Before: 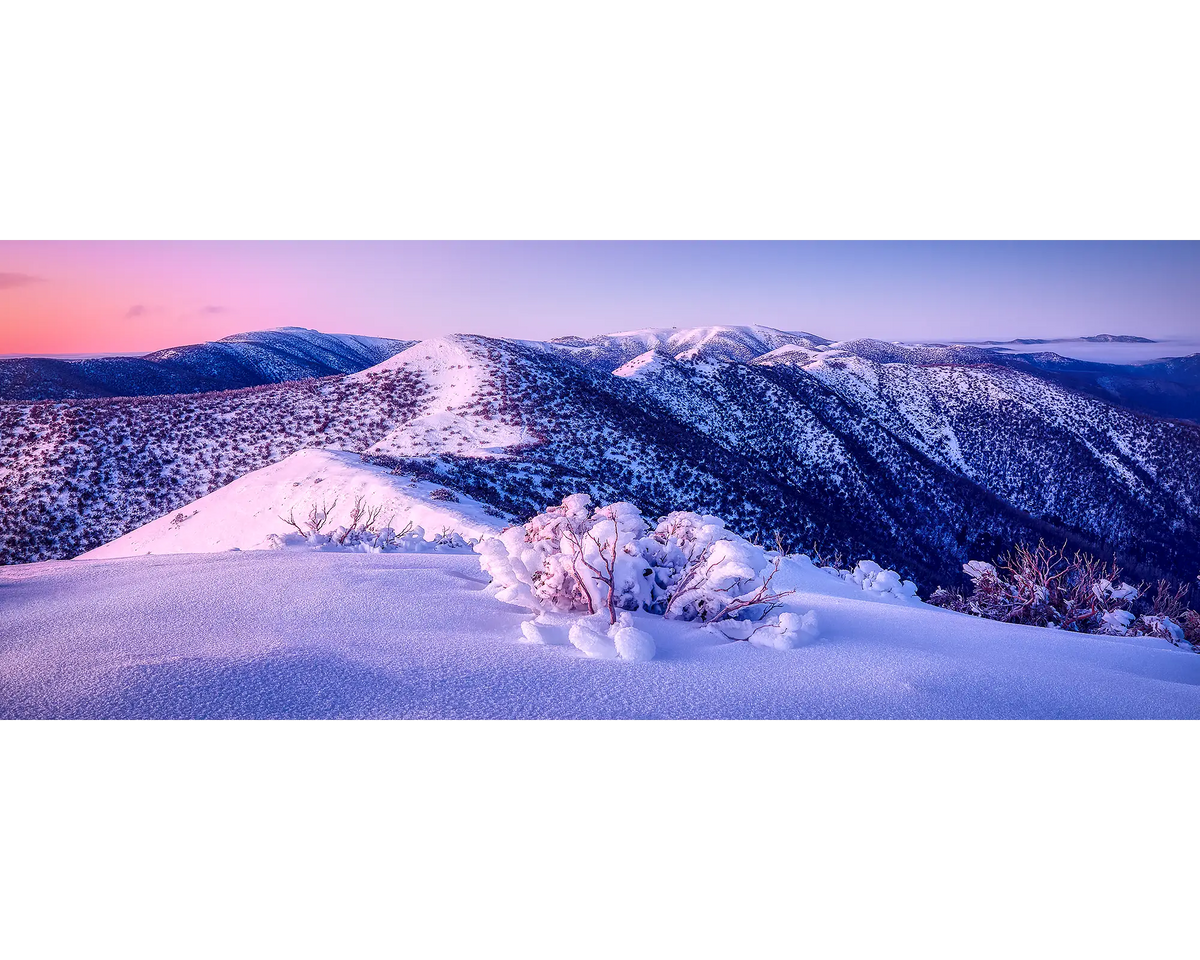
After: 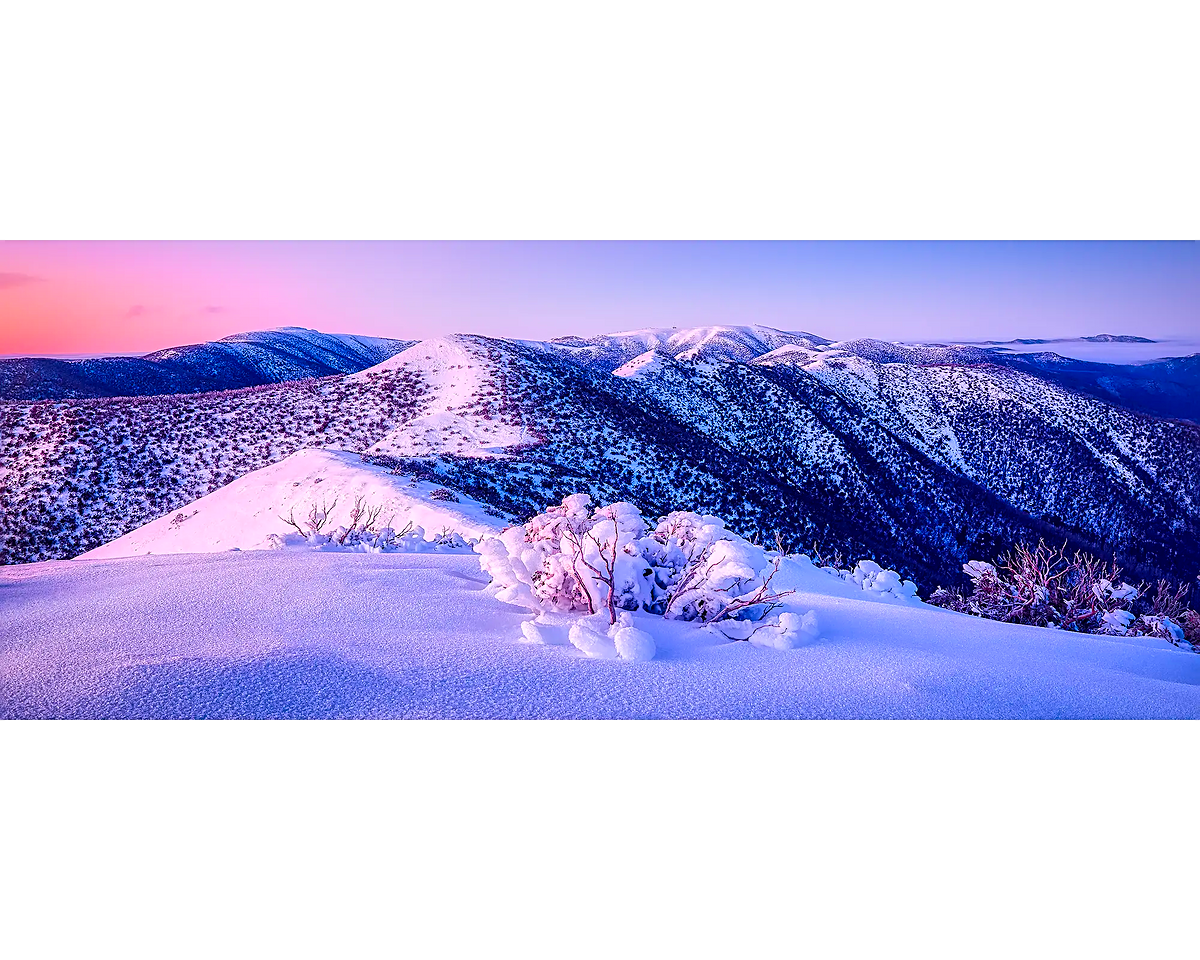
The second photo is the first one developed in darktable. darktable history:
sharpen: on, module defaults
color balance rgb: linear chroma grading › shadows -7.864%, linear chroma grading › global chroma 9.857%, perceptual saturation grading › global saturation 17.813%, perceptual brilliance grading › mid-tones 10.092%, perceptual brilliance grading › shadows 14.552%
